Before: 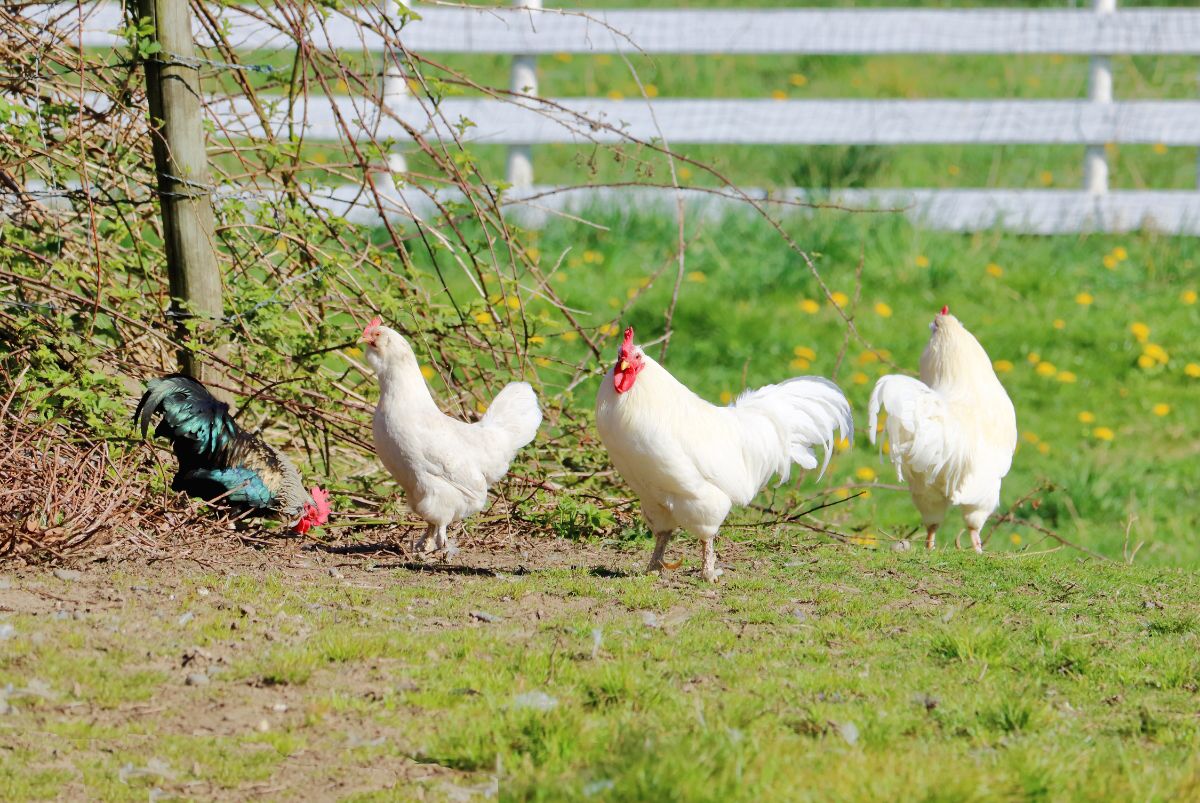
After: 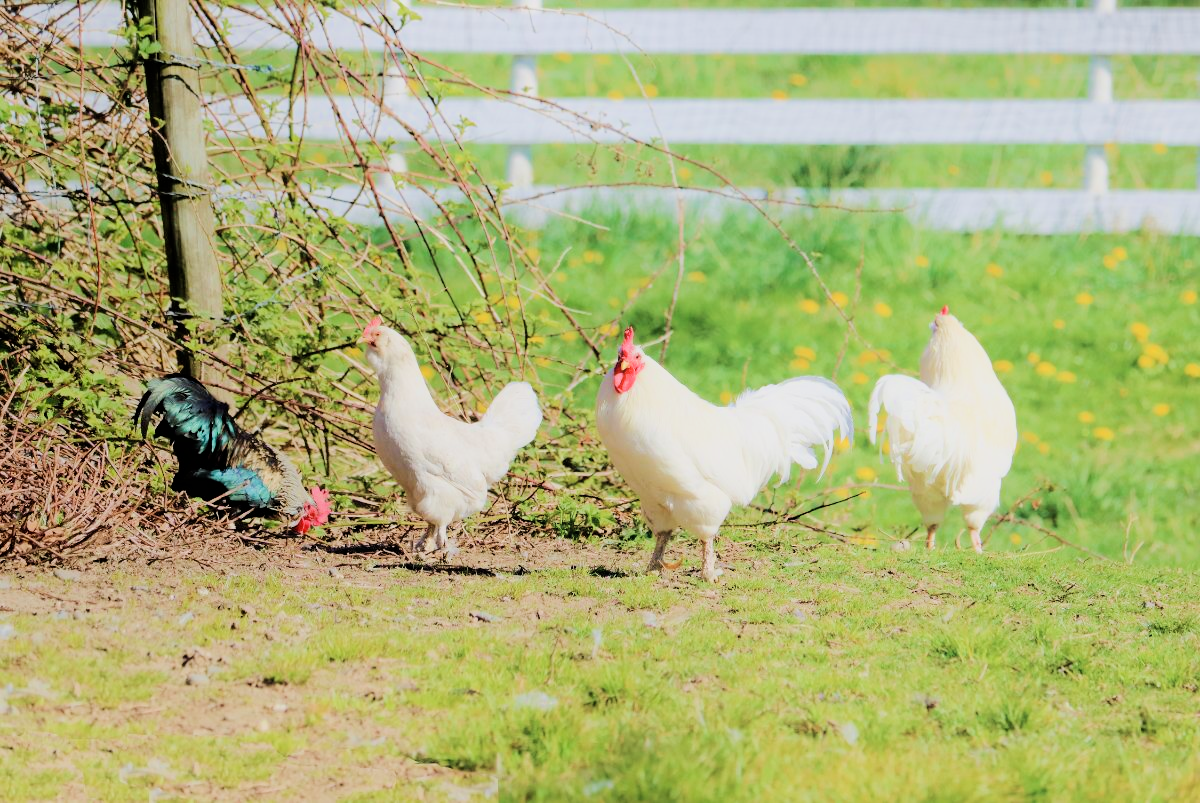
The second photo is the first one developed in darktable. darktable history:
shadows and highlights: highlights 72.62, soften with gaussian
filmic rgb: black relative exposure -7.65 EV, white relative exposure 4.56 EV, threshold 5.99 EV, hardness 3.61, contrast 0.984, enable highlight reconstruction true
velvia: on, module defaults
tone equalizer: -8 EV -0.446 EV, -7 EV -0.364 EV, -6 EV -0.303 EV, -5 EV -0.212 EV, -3 EV 0.238 EV, -2 EV 0.34 EV, -1 EV 0.4 EV, +0 EV 0.41 EV, mask exposure compensation -0.489 EV
